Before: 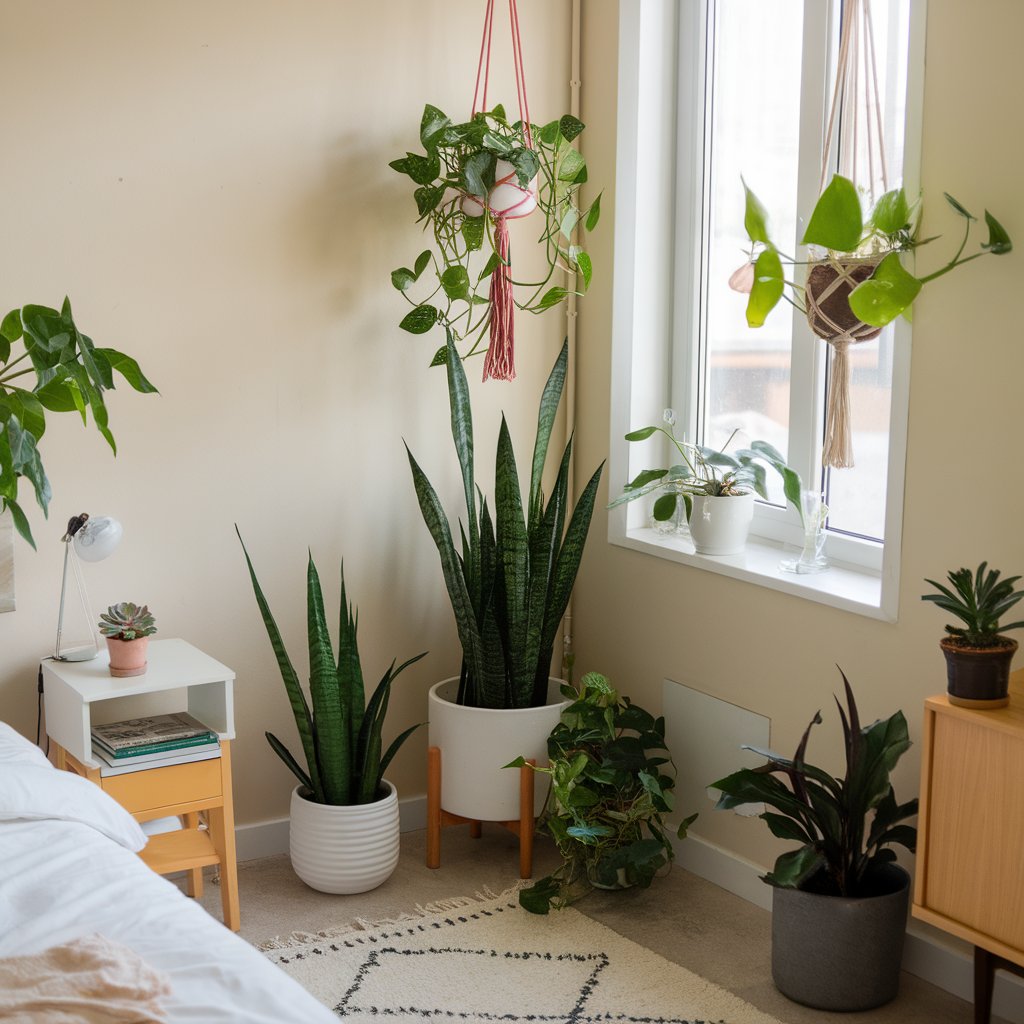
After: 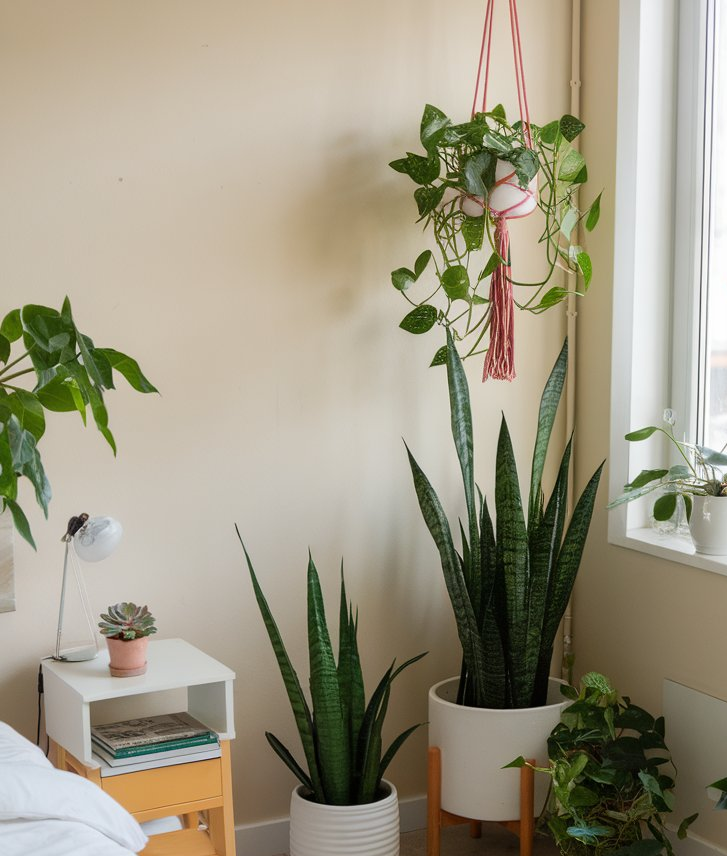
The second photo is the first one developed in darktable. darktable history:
crop: right 28.925%, bottom 16.335%
